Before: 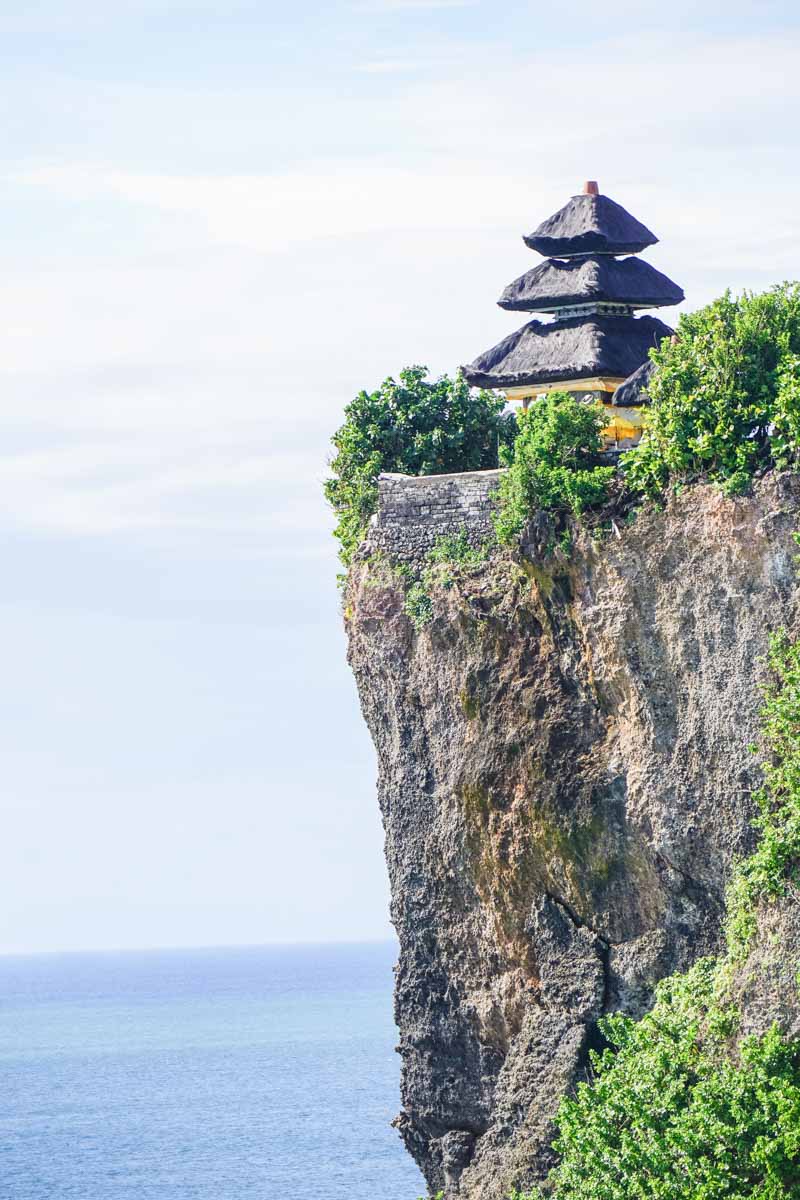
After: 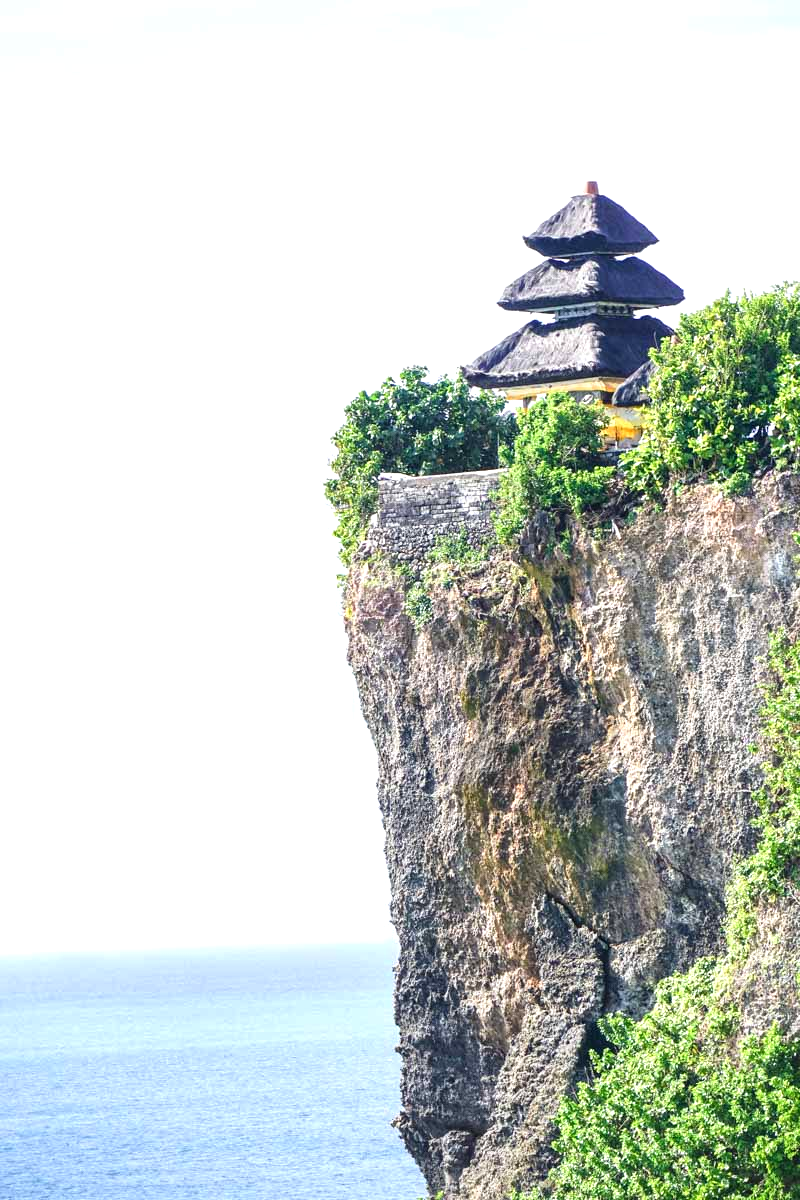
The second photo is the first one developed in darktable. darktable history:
local contrast: mode bilateral grid, contrast 20, coarseness 49, detail 119%, midtone range 0.2
exposure: exposure 0.494 EV, compensate exposure bias true, compensate highlight preservation false
